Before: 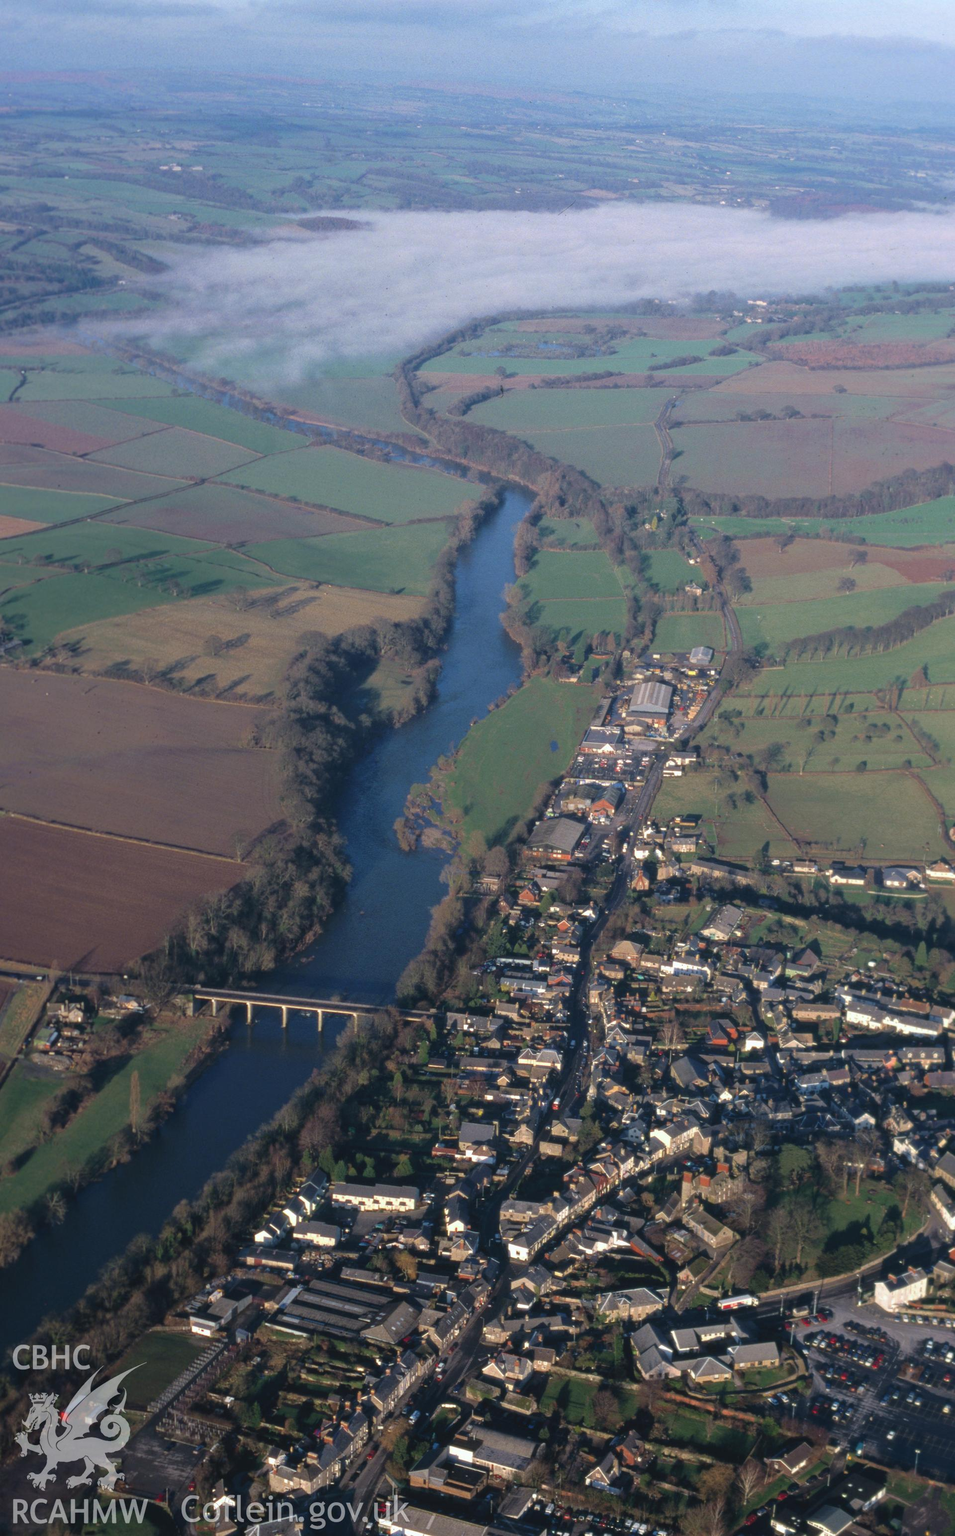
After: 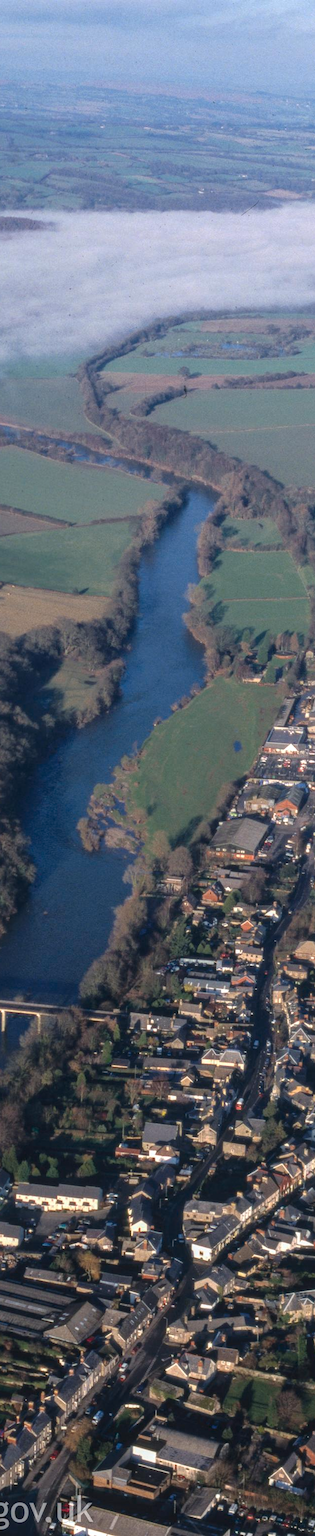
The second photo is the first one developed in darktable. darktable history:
crop: left 33.197%, right 33.713%
tone equalizer: smoothing 1
local contrast: on, module defaults
